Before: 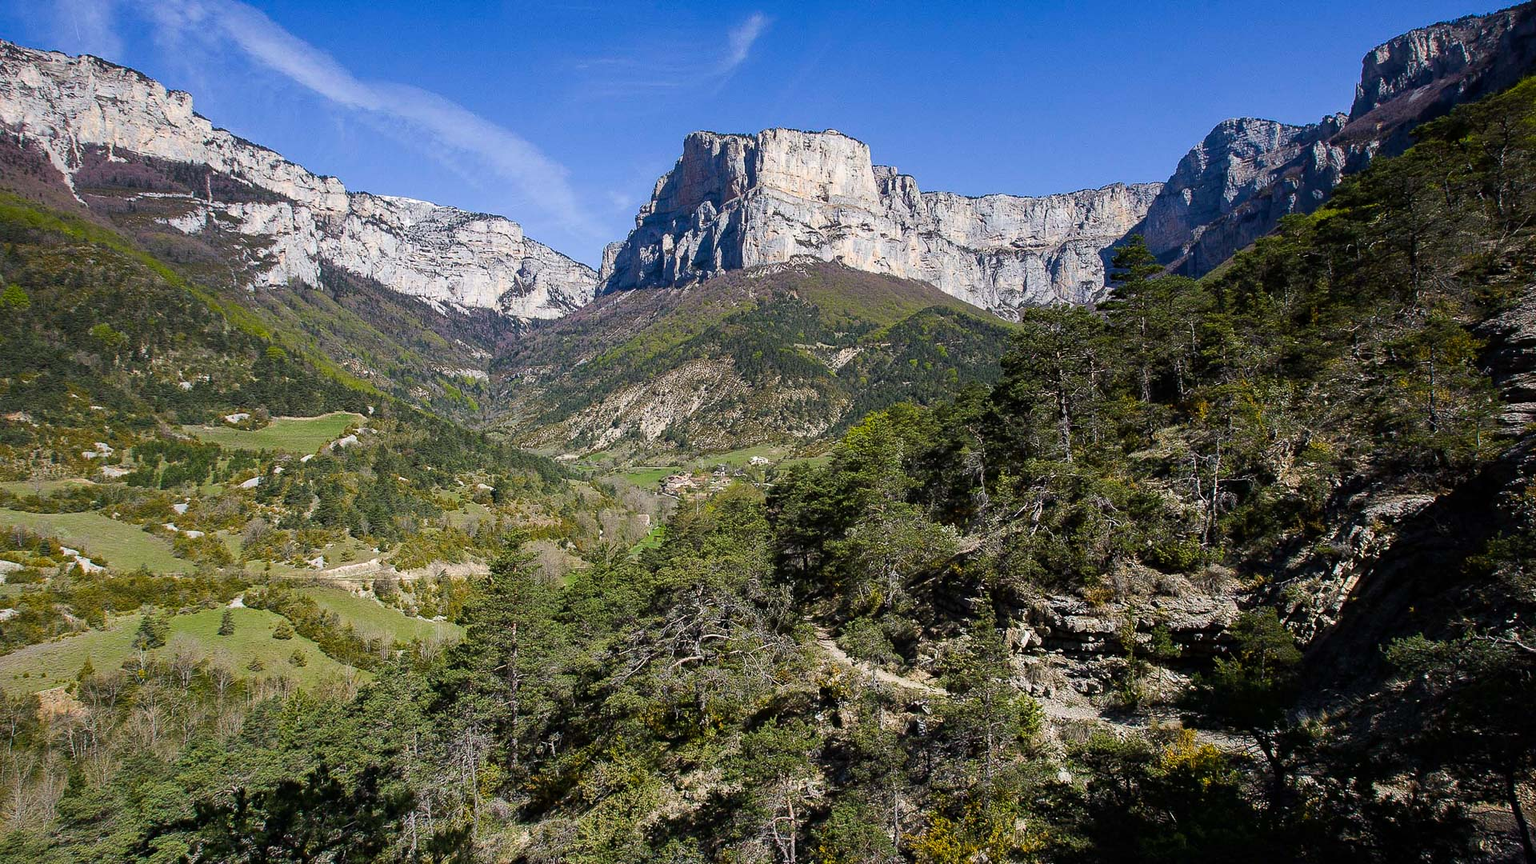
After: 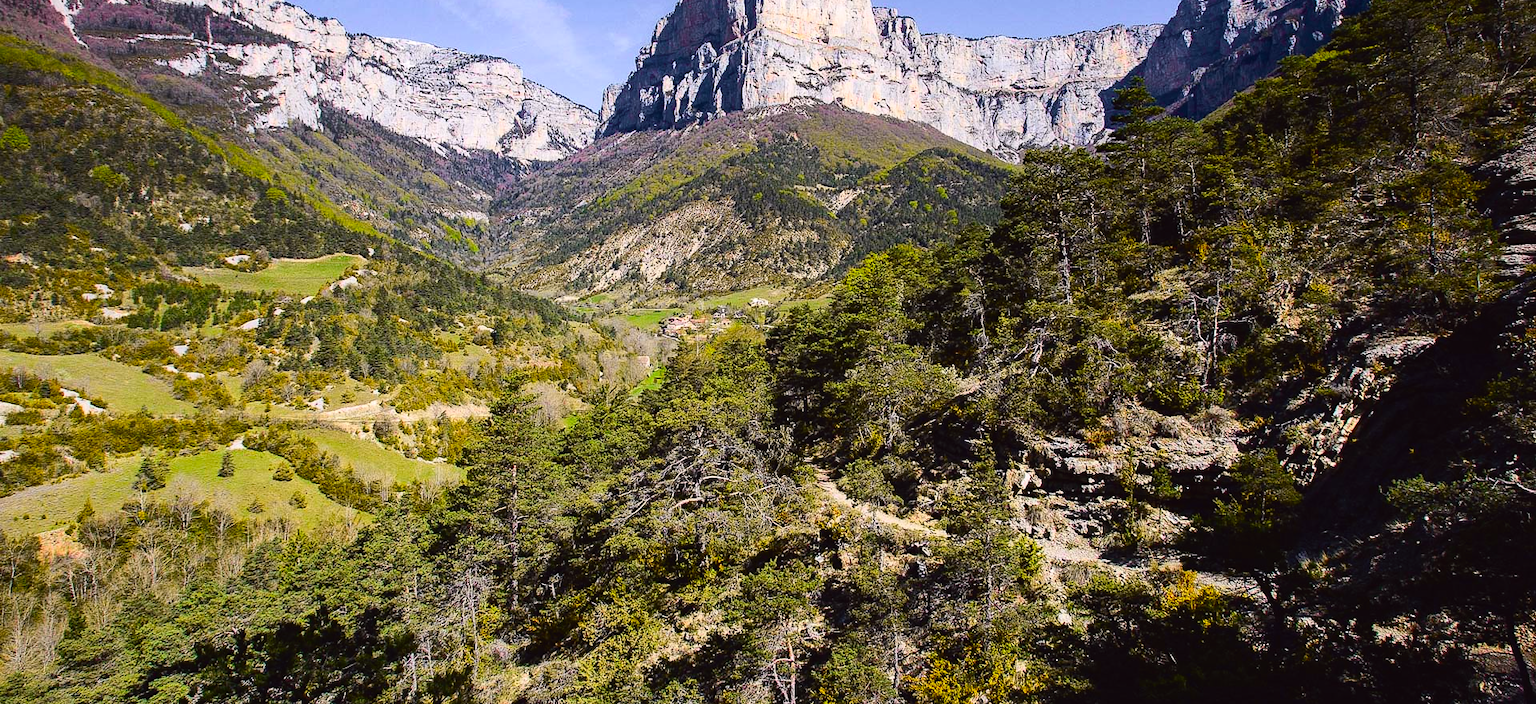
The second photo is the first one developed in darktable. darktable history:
crop and rotate: top 18.507%
tone curve: curves: ch0 [(0, 0.023) (0.103, 0.087) (0.295, 0.297) (0.445, 0.531) (0.553, 0.665) (0.735, 0.843) (0.994, 1)]; ch1 [(0, 0) (0.414, 0.395) (0.447, 0.447) (0.485, 0.5) (0.512, 0.524) (0.542, 0.581) (0.581, 0.632) (0.646, 0.715) (1, 1)]; ch2 [(0, 0) (0.369, 0.388) (0.449, 0.431) (0.478, 0.471) (0.516, 0.517) (0.579, 0.624) (0.674, 0.775) (1, 1)], color space Lab, independent channels, preserve colors none
